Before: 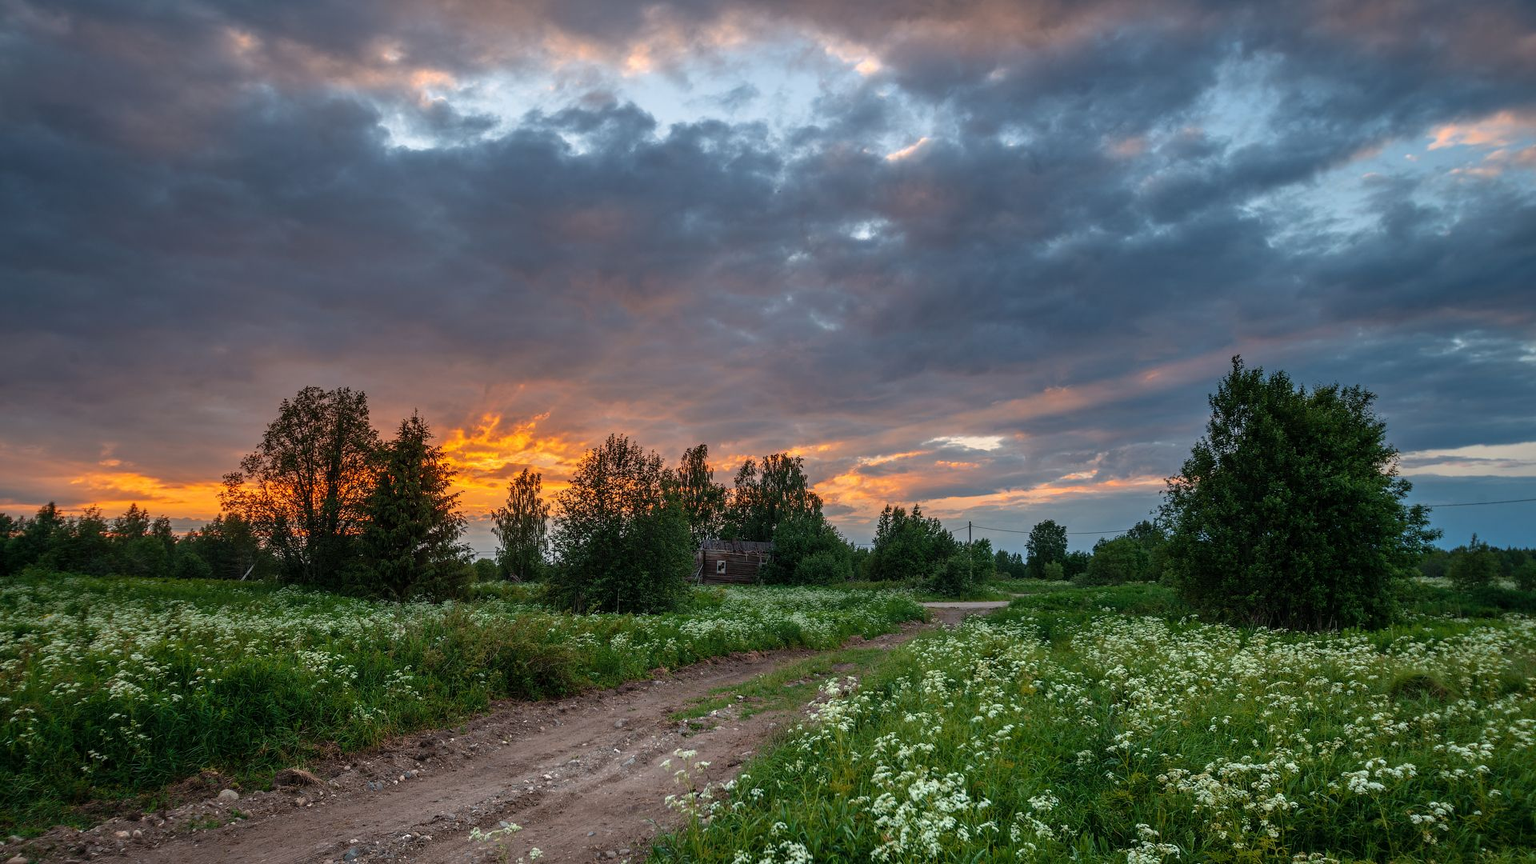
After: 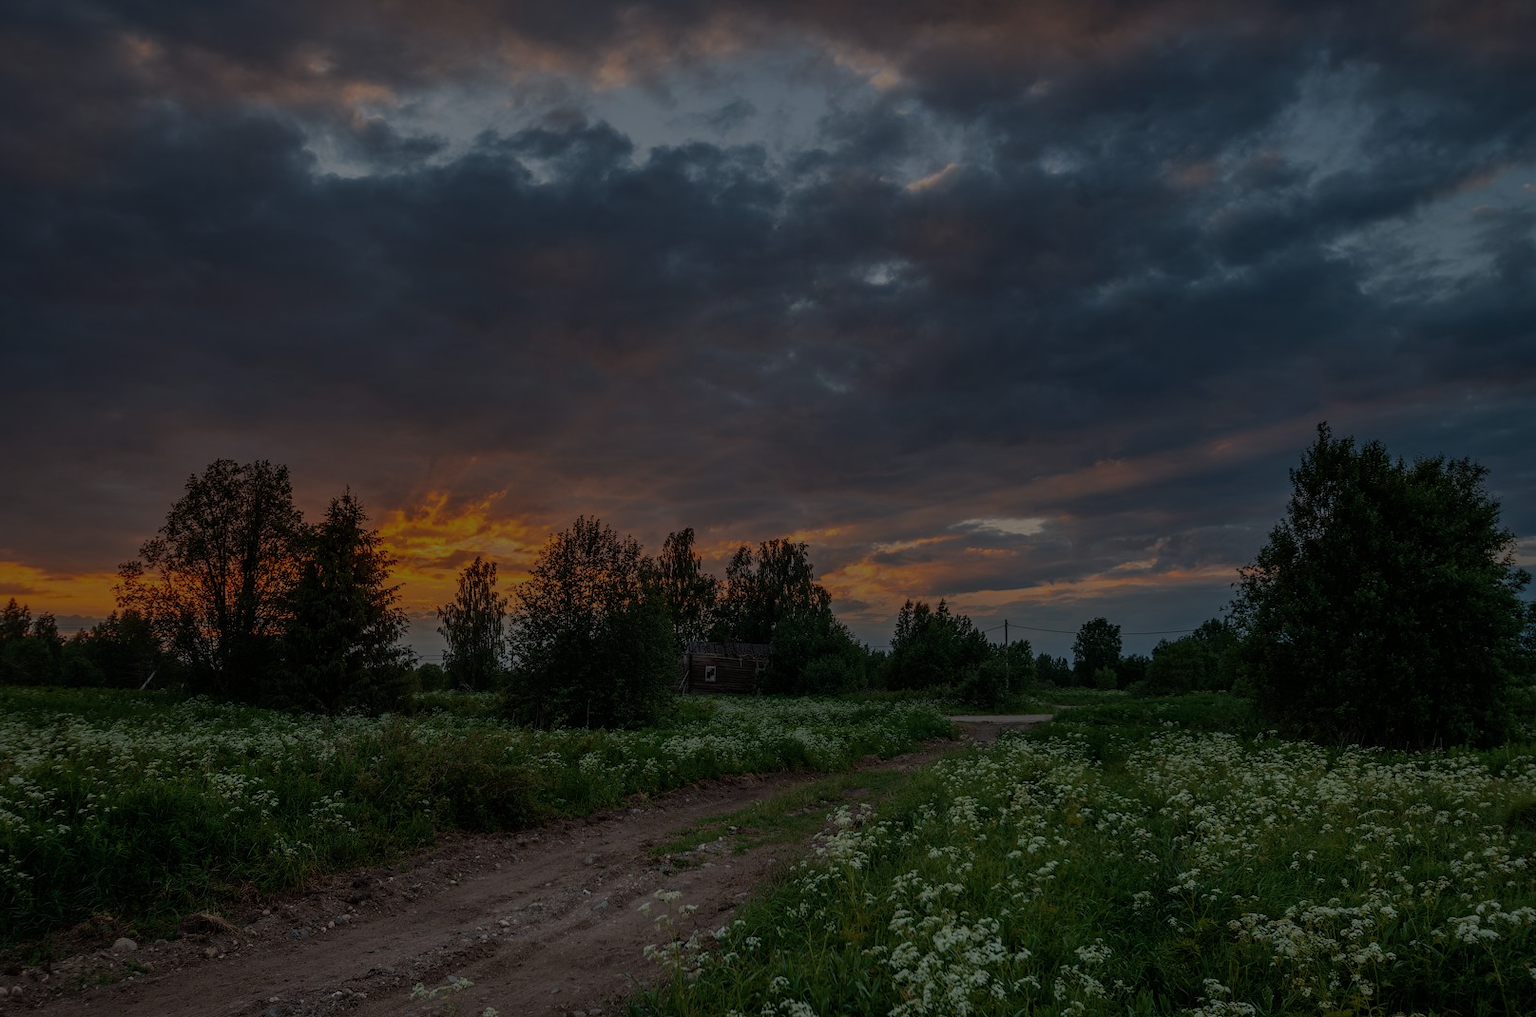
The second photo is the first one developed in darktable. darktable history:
crop: left 8.026%, right 7.374%
exposure: exposure -2.446 EV, compensate highlight preservation false
shadows and highlights: shadows 25, highlights -25
